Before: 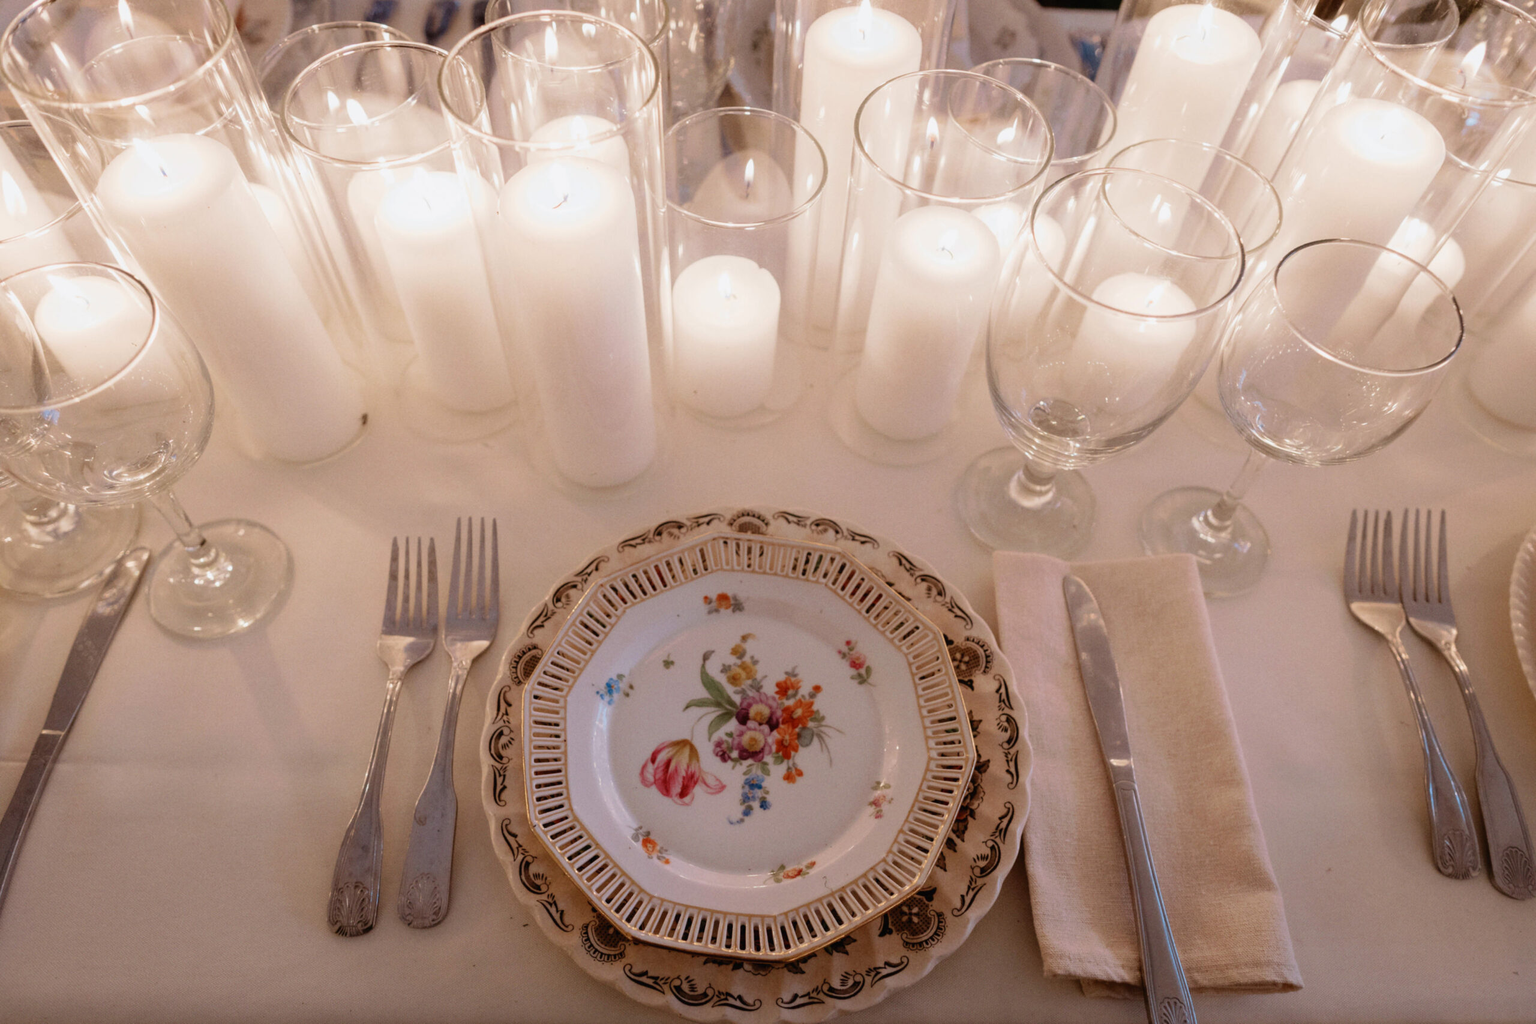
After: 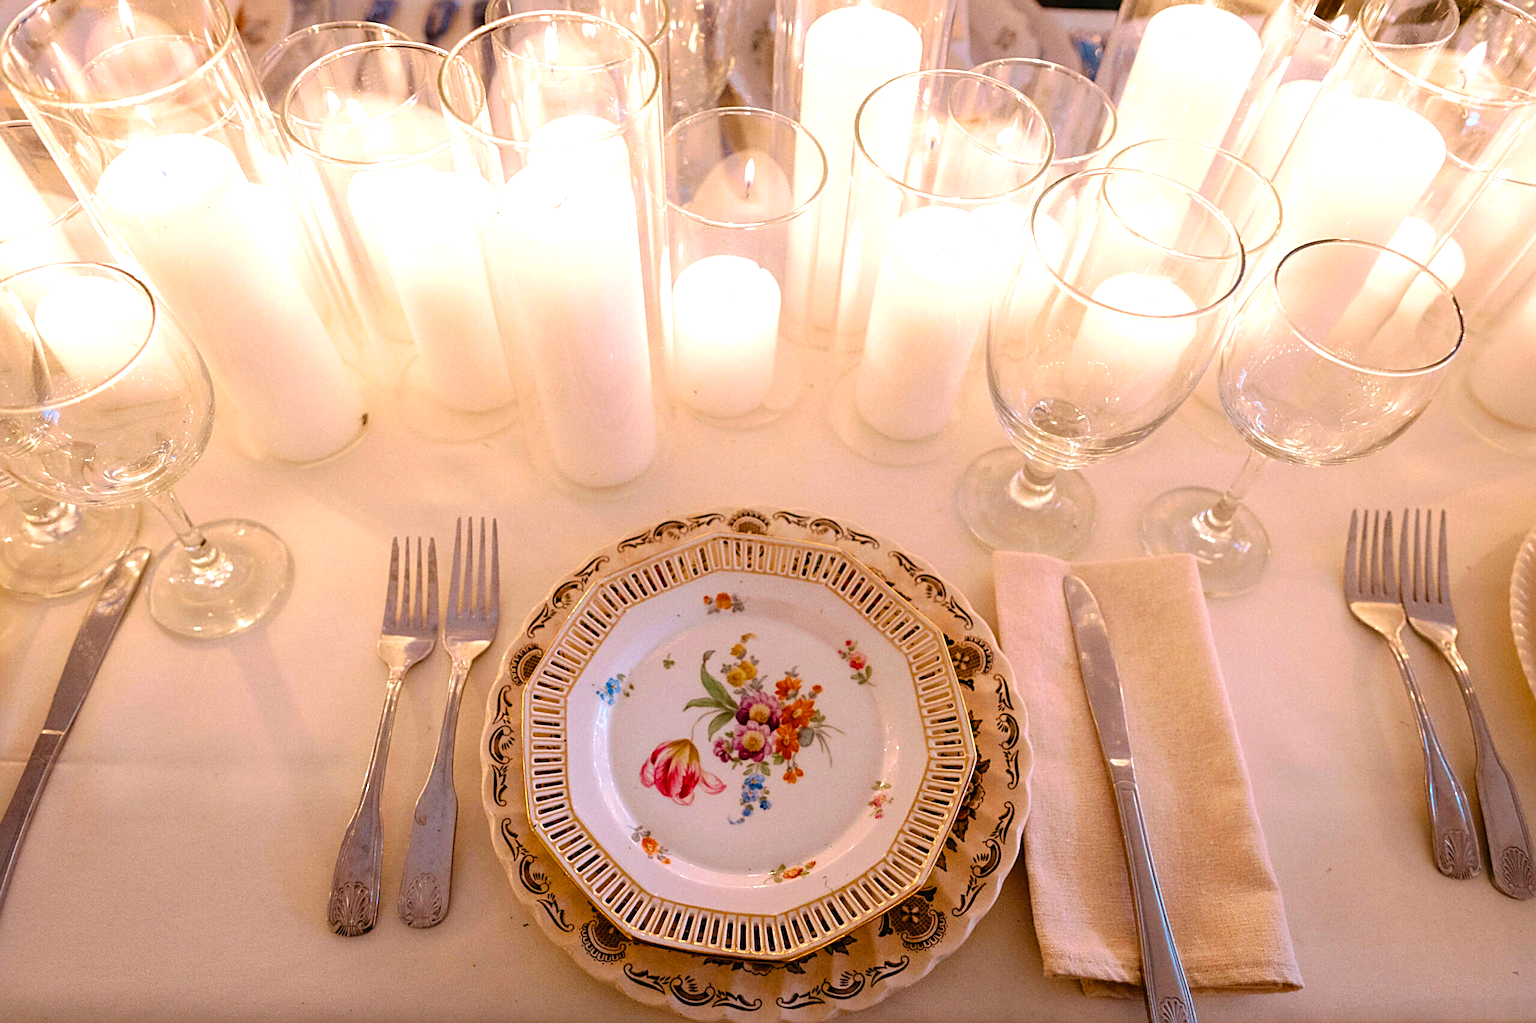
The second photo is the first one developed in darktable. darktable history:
exposure: black level correction 0, exposure 0.7 EV, compensate exposure bias true, compensate highlight preservation false
sharpen: radius 2.584, amount 0.688
color balance rgb: linear chroma grading › global chroma 15%, perceptual saturation grading › global saturation 30%
